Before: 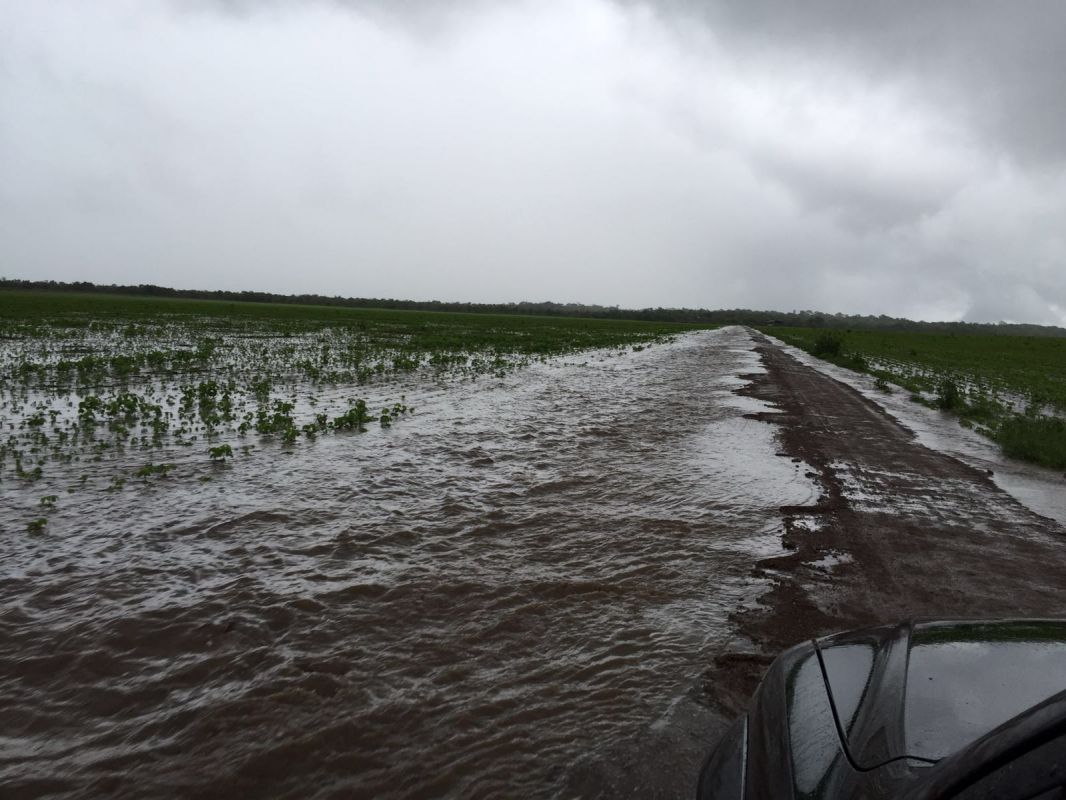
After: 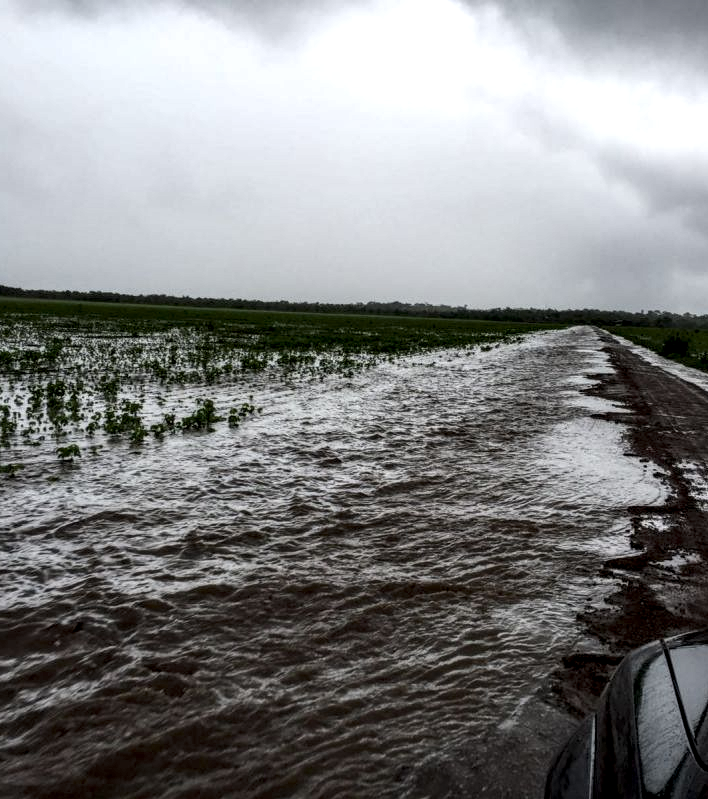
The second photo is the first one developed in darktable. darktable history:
crop and rotate: left 14.337%, right 19.225%
local contrast: highlights 18%, detail 186%
